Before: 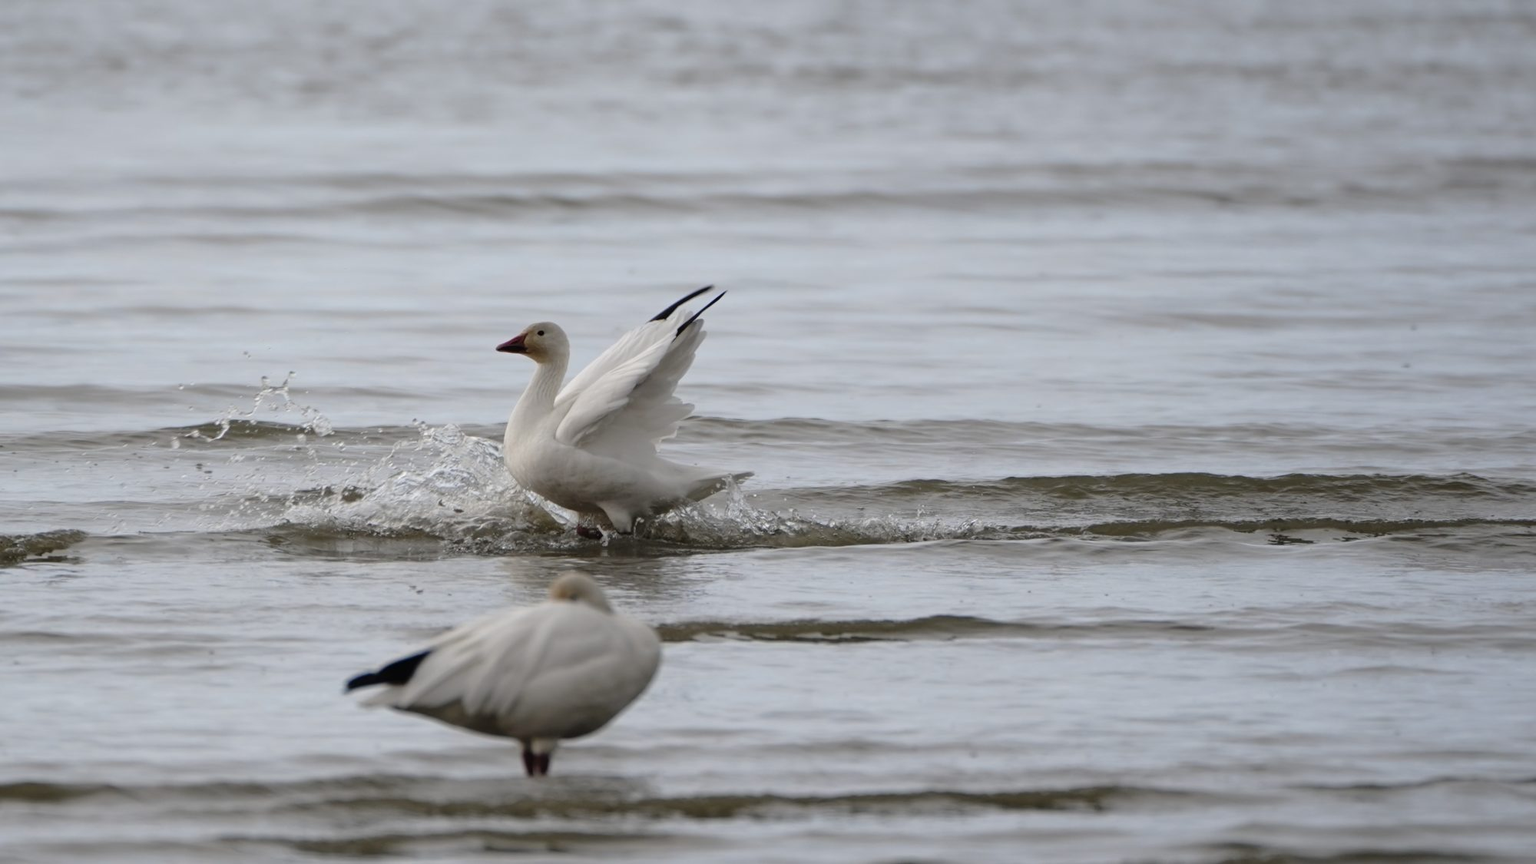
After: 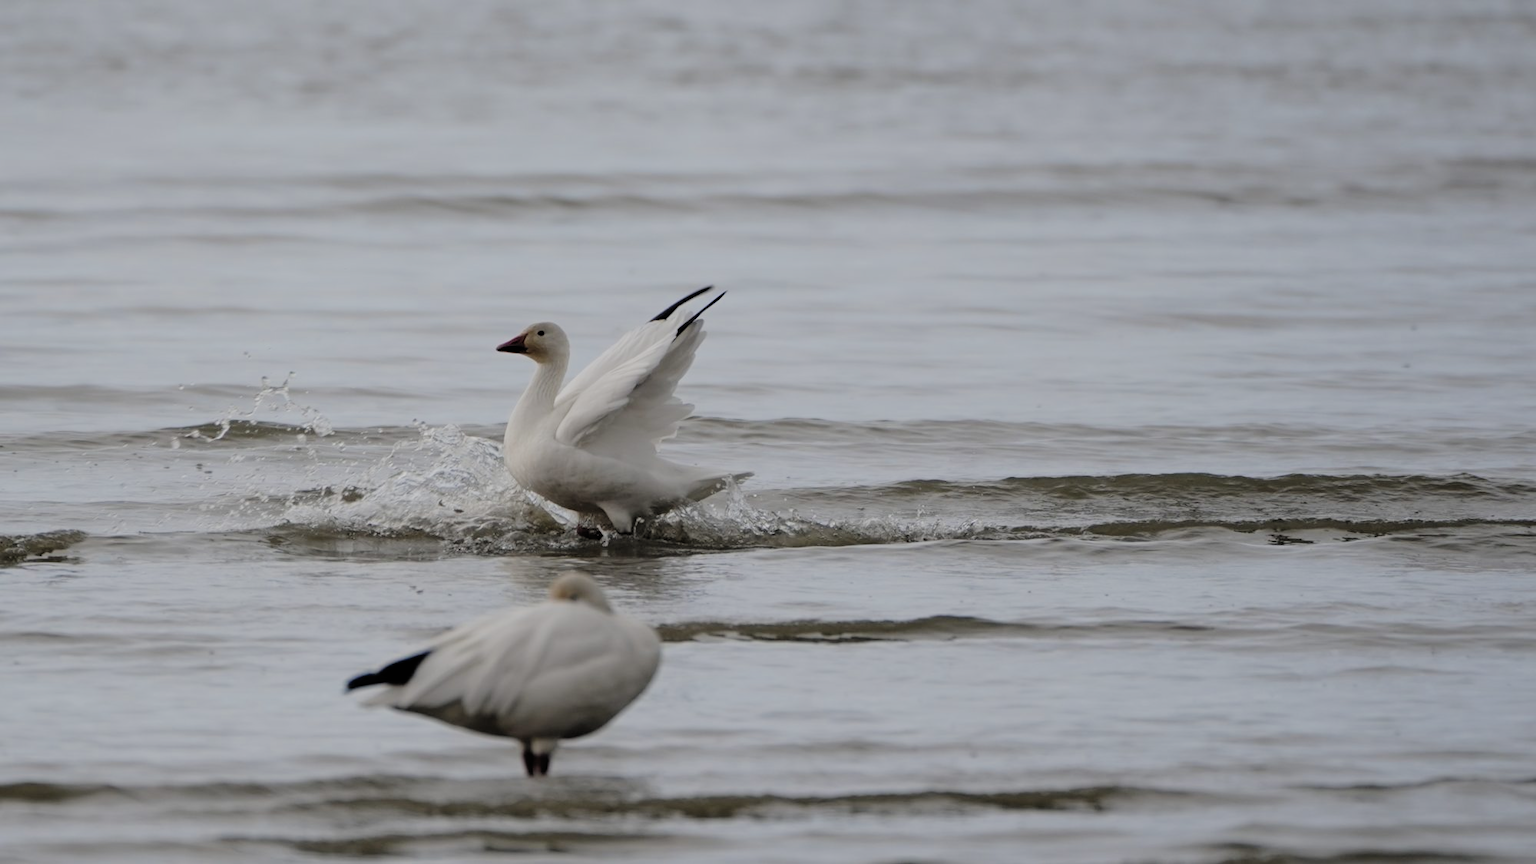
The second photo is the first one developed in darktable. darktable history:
filmic rgb: black relative exposure -7.65 EV, white relative exposure 4.56 EV, threshold 2.98 EV, hardness 3.61, add noise in highlights 0.002, preserve chrominance max RGB, color science v3 (2019), use custom middle-gray values true, contrast in highlights soft, enable highlight reconstruction true
